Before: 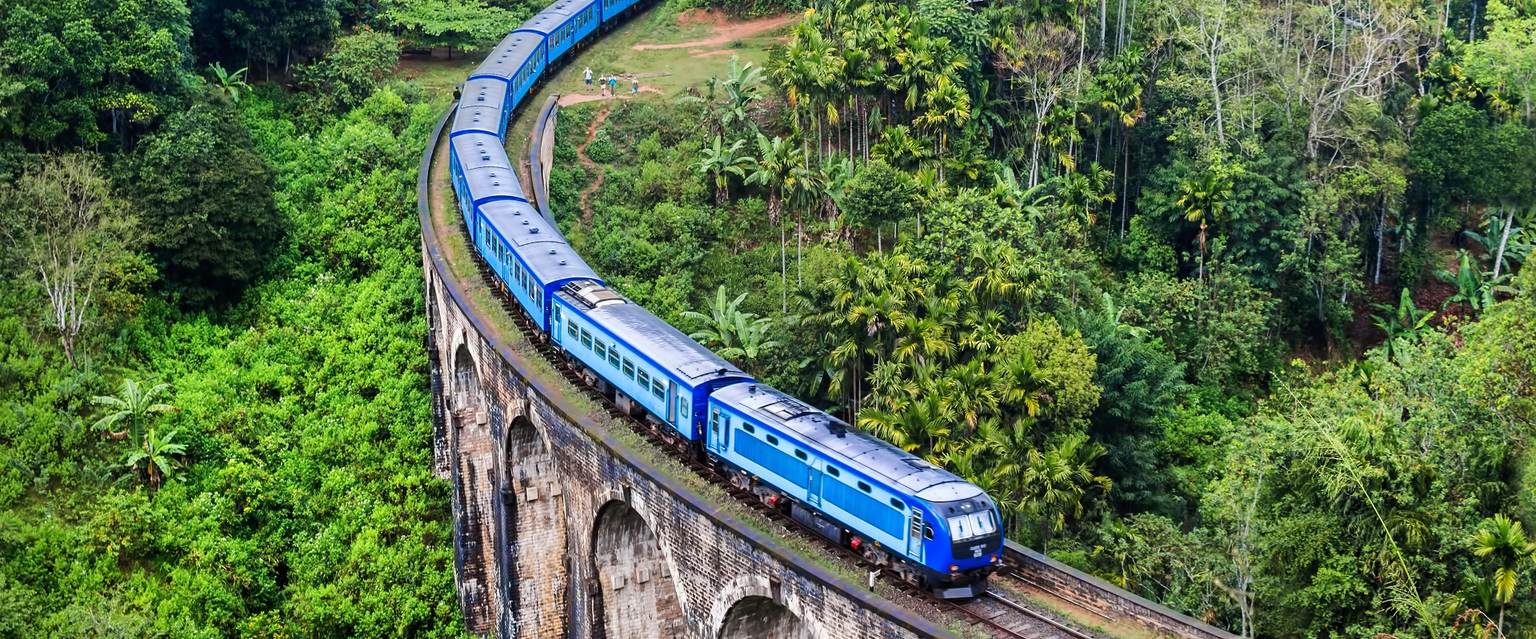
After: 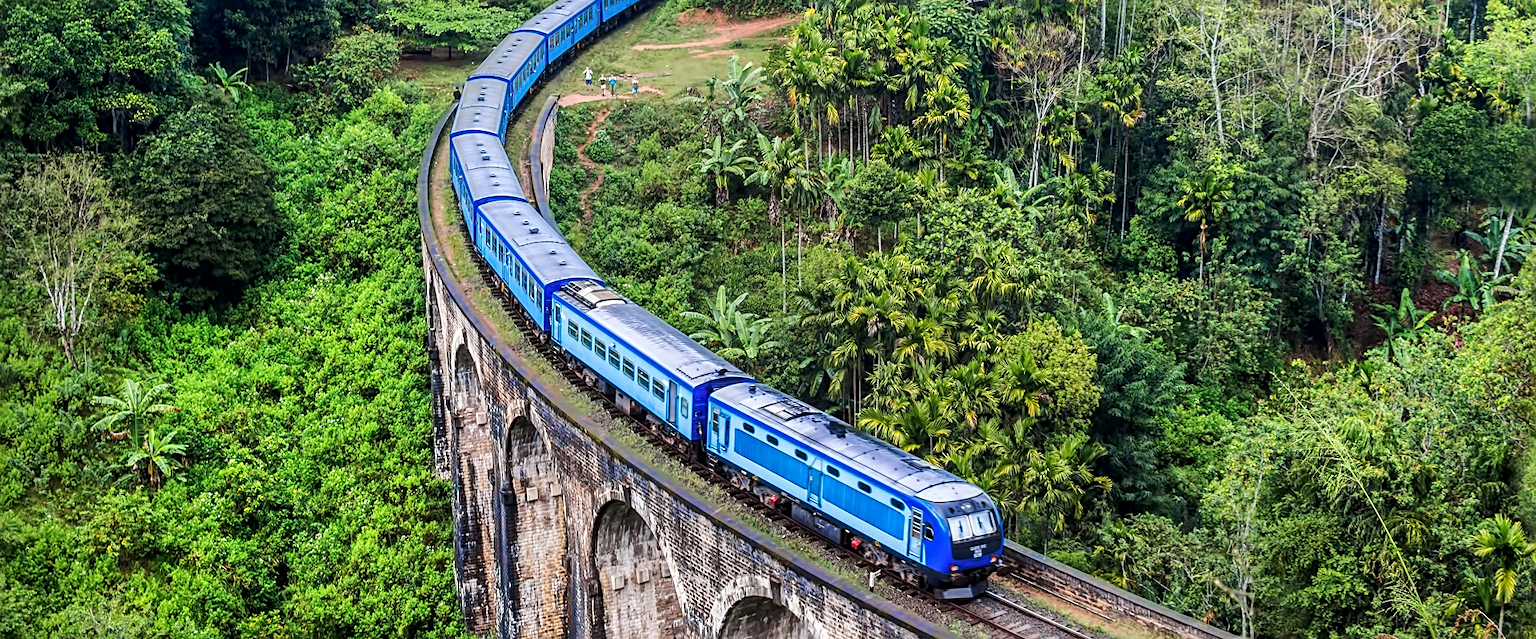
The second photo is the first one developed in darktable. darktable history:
sharpen: radius 2.484, amount 0.333
local contrast: on, module defaults
exposure: exposure 0.022 EV, compensate exposure bias true, compensate highlight preservation false
